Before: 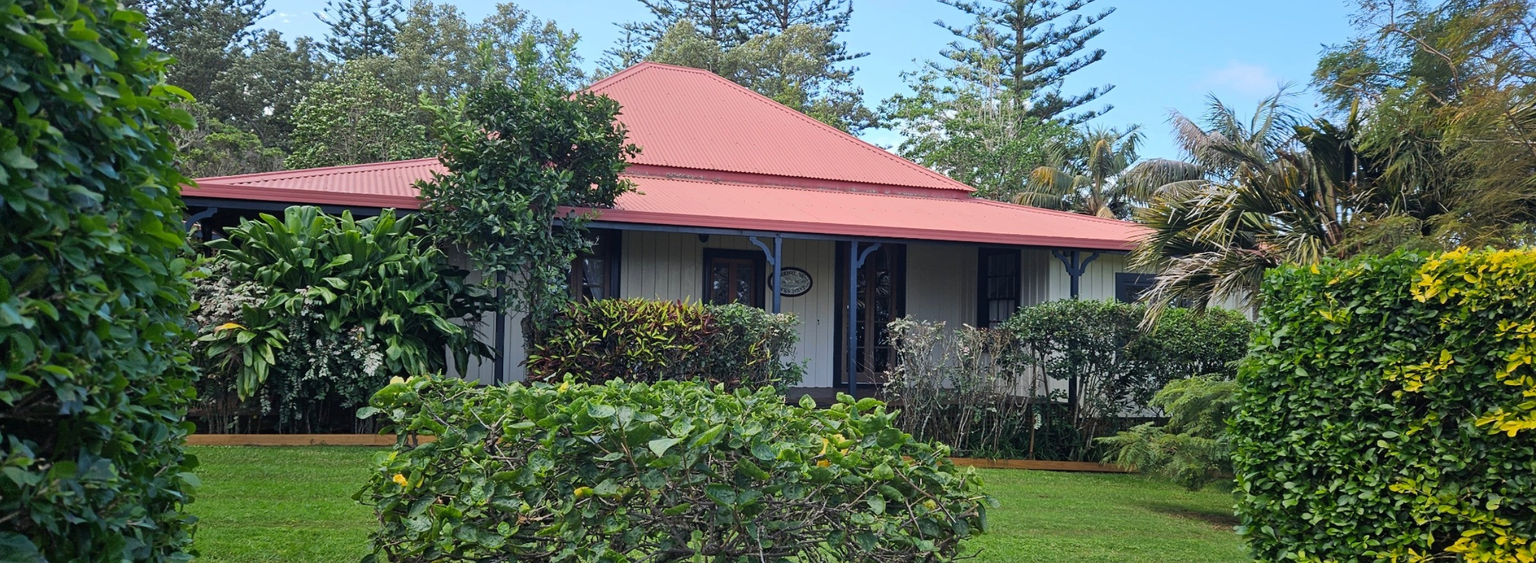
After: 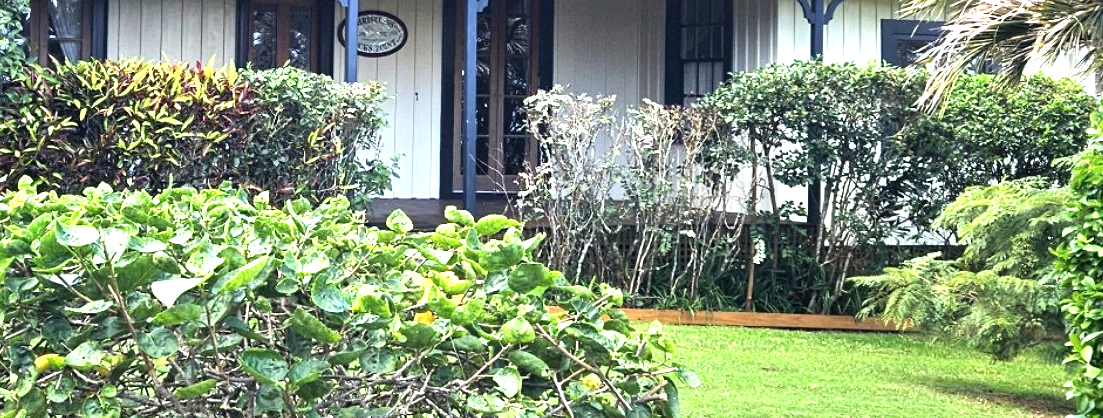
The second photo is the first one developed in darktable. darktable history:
tone equalizer: -8 EV -0.408 EV, -7 EV -0.355 EV, -6 EV -0.34 EV, -5 EV -0.214 EV, -3 EV 0.204 EV, -2 EV 0.32 EV, -1 EV 0.372 EV, +0 EV 0.419 EV, edges refinement/feathering 500, mask exposure compensation -1.57 EV, preserve details no
contrast brightness saturation: saturation -0.061
exposure: black level correction 0.001, exposure 1.642 EV, compensate highlight preservation false
crop: left 35.931%, top 46.328%, right 18.074%, bottom 6.068%
